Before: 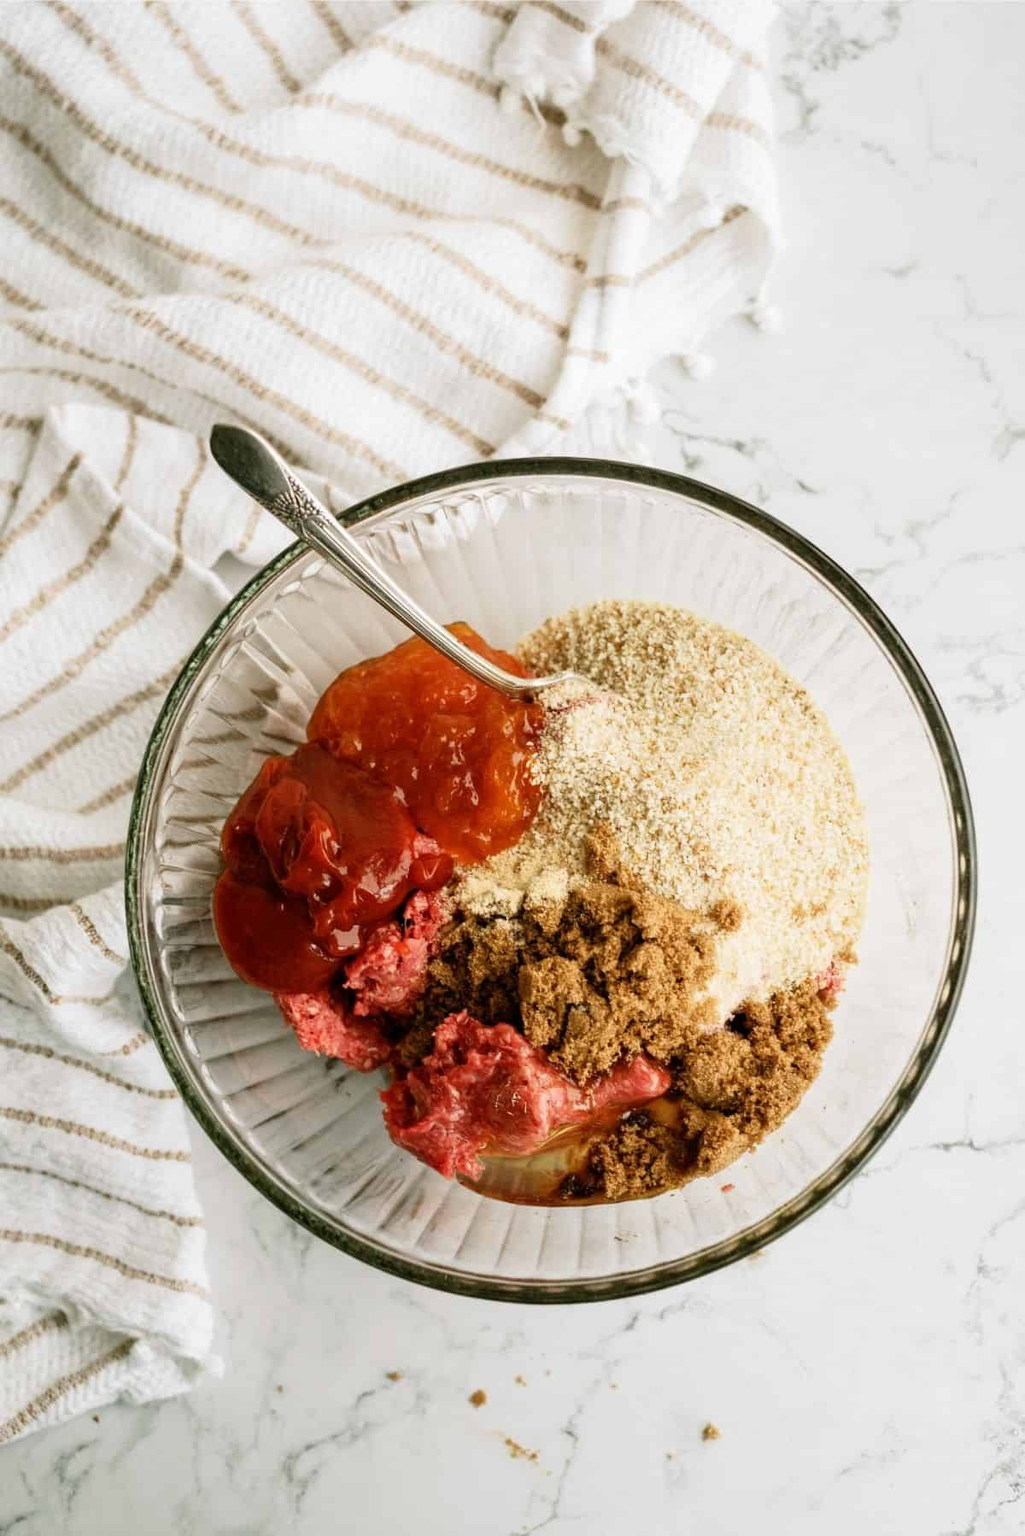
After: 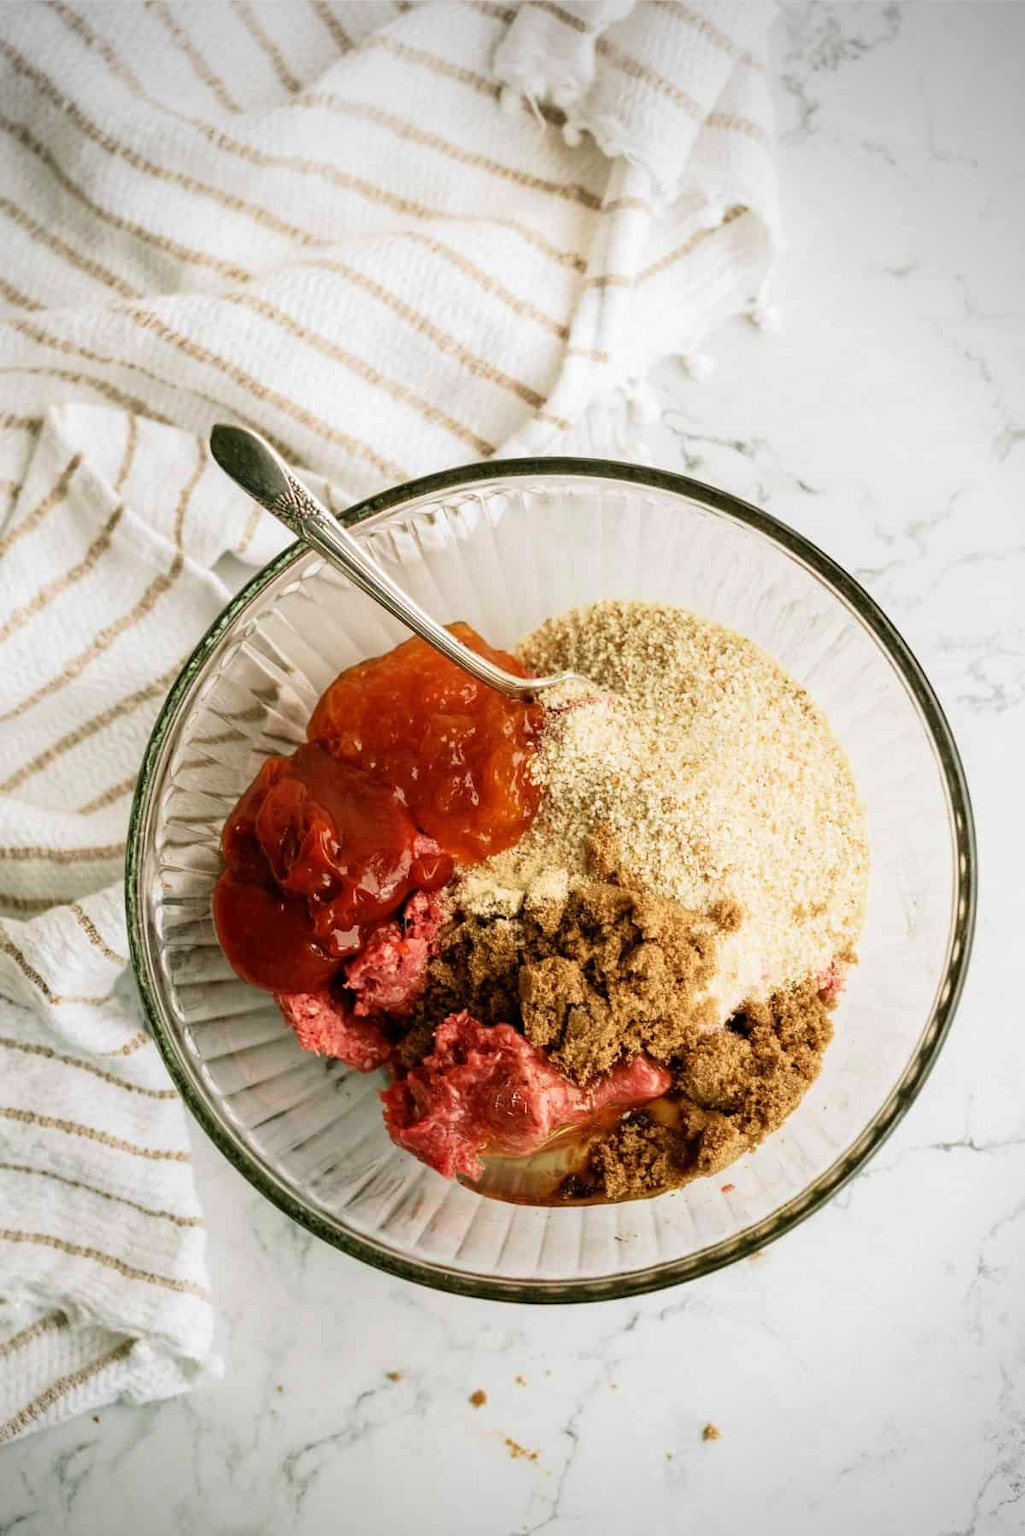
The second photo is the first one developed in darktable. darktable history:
vignetting: center (-0.076, 0.069)
velvia: on, module defaults
